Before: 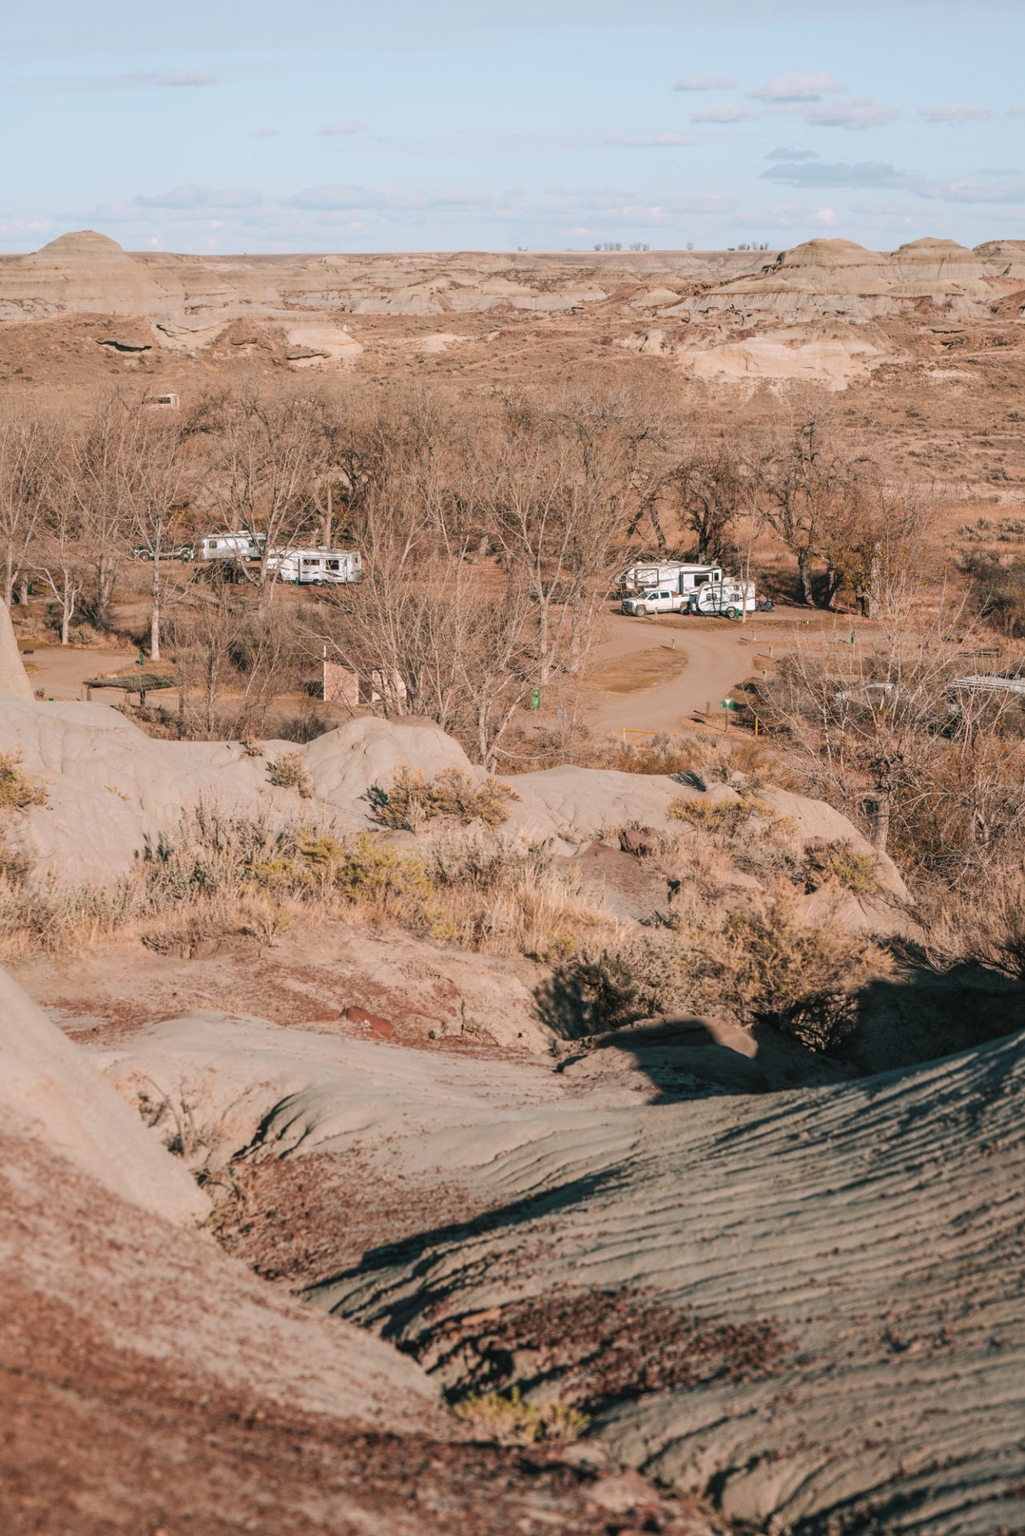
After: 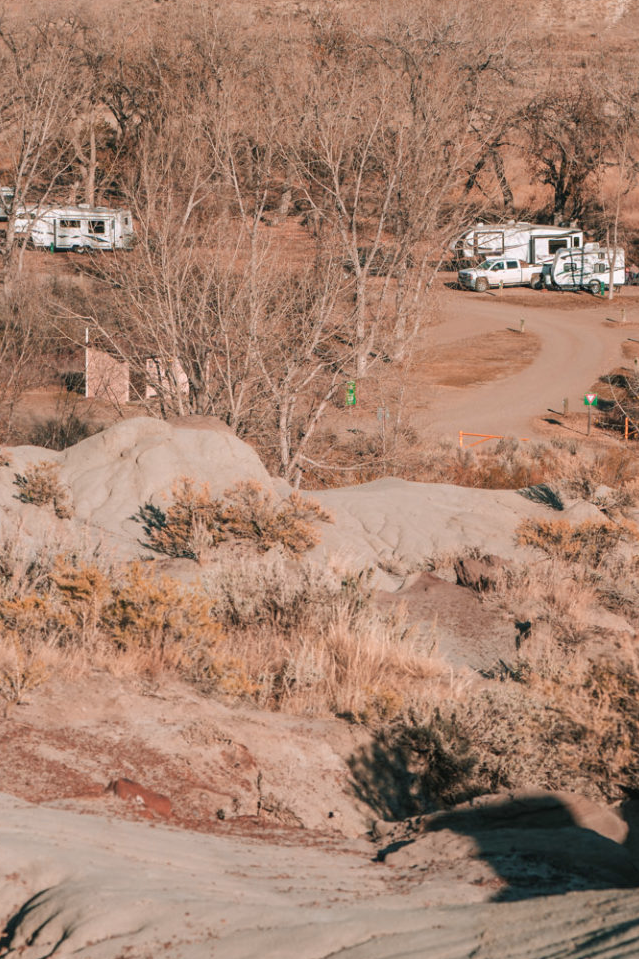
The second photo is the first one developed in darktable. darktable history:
color zones: curves: ch2 [(0, 0.5) (0.084, 0.497) (0.323, 0.335) (0.4, 0.497) (1, 0.5)]
crop: left 24.96%, top 24.985%, right 25.122%, bottom 25.059%
